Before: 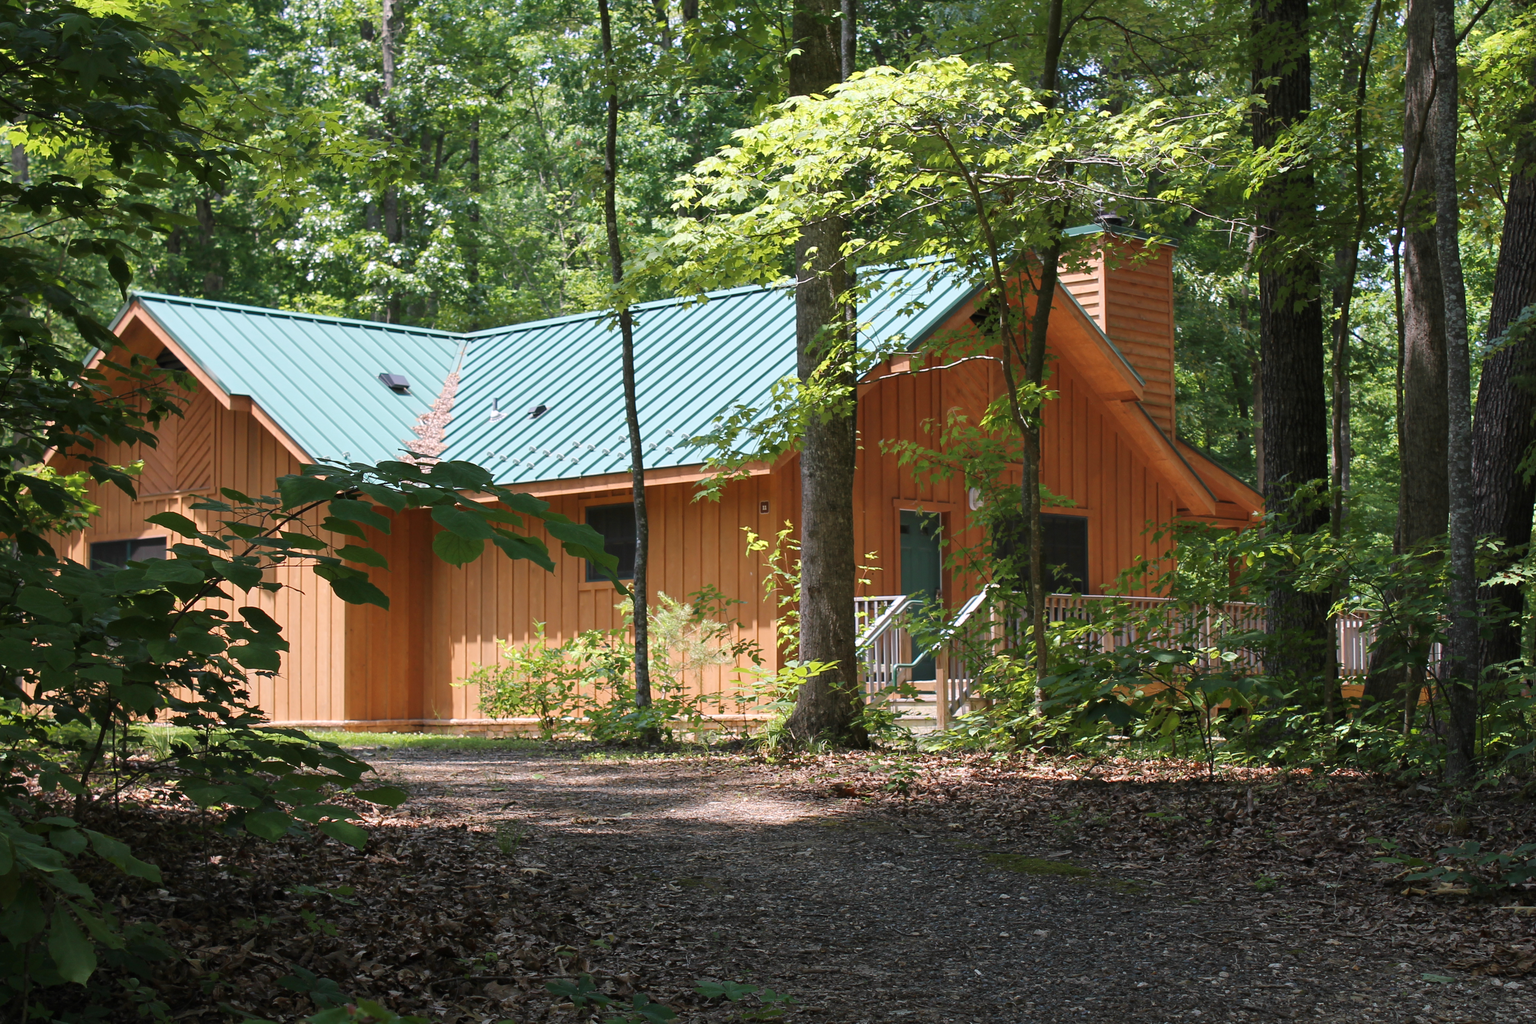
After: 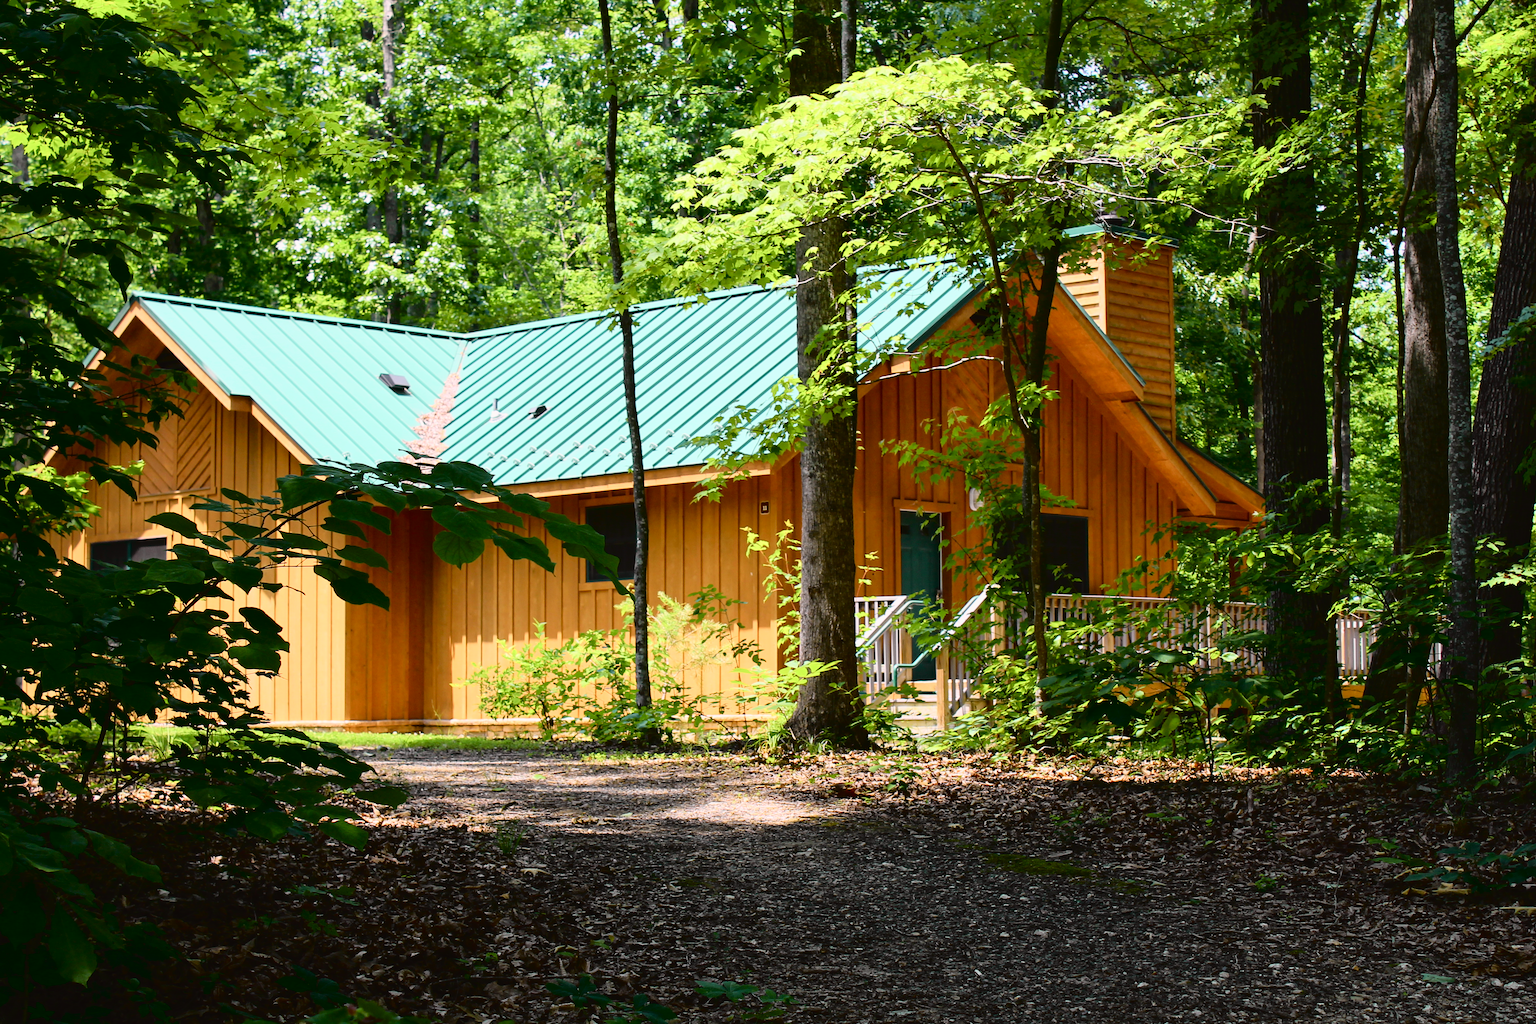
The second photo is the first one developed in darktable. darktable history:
tone curve: curves: ch0 [(0, 0.022) (0.177, 0.086) (0.392, 0.438) (0.704, 0.844) (0.858, 0.938) (1, 0.981)]; ch1 [(0, 0) (0.402, 0.36) (0.476, 0.456) (0.498, 0.501) (0.518, 0.521) (0.58, 0.598) (0.619, 0.65) (0.692, 0.737) (1, 1)]; ch2 [(0, 0) (0.415, 0.438) (0.483, 0.499) (0.503, 0.507) (0.526, 0.537) (0.563, 0.624) (0.626, 0.714) (0.699, 0.753) (0.997, 0.858)], color space Lab, independent channels, preserve colors none
